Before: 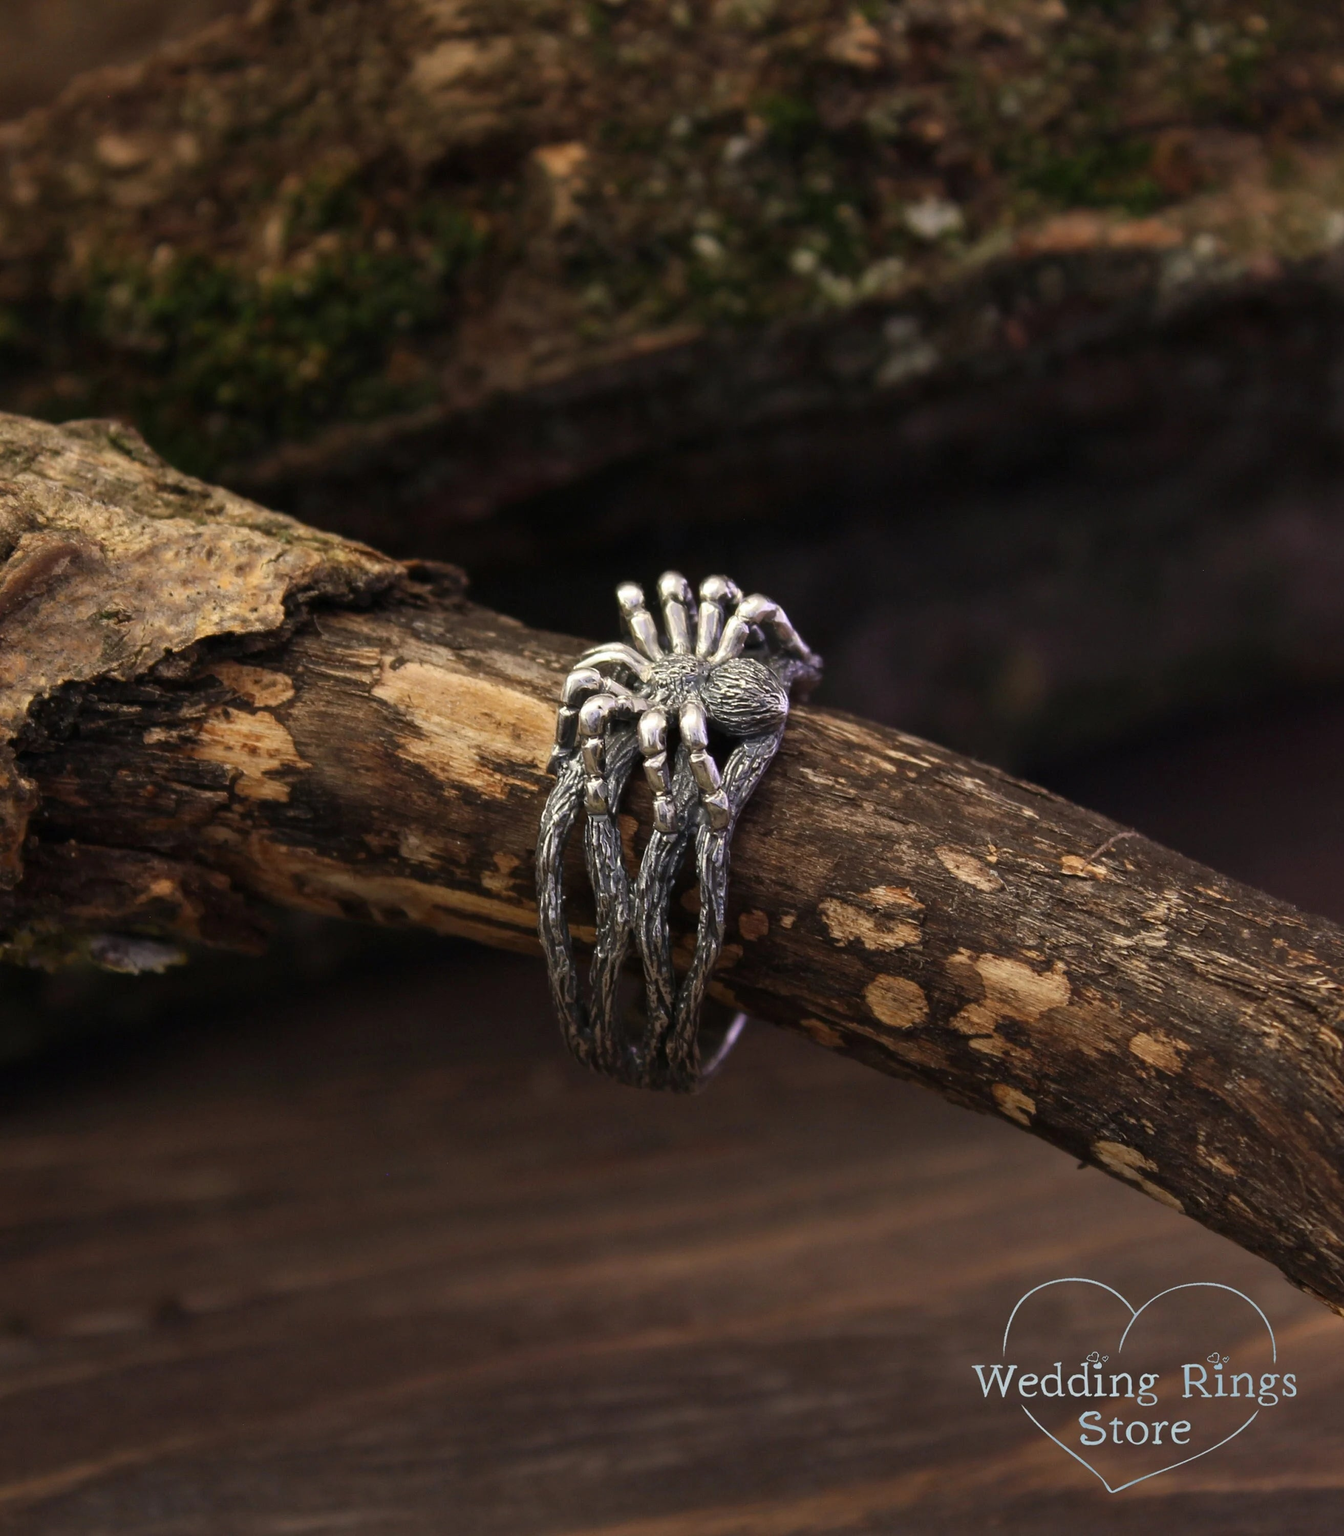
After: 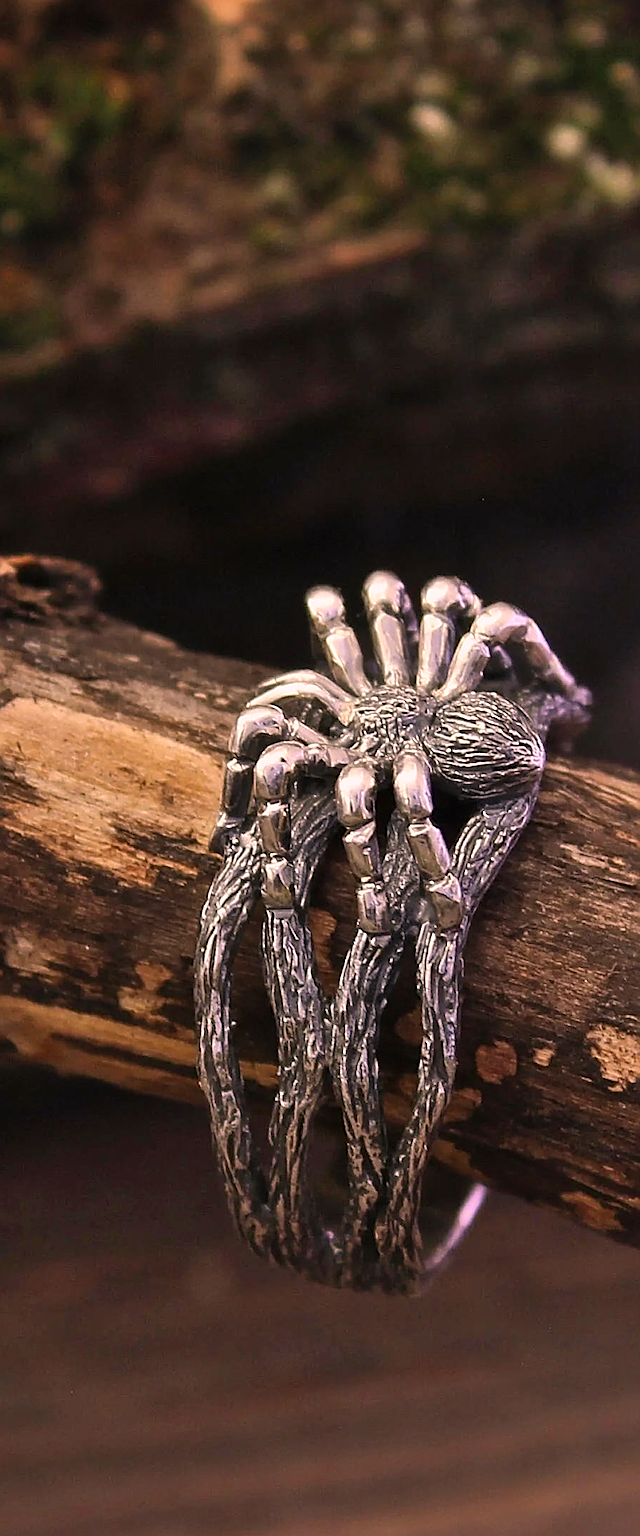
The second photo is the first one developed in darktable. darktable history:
tone equalizer: edges refinement/feathering 500, mask exposure compensation -1.57 EV, preserve details no
exposure: compensate highlight preservation false
crop and rotate: left 29.464%, top 10.387%, right 36.149%, bottom 17.459%
shadows and highlights: low approximation 0.01, soften with gaussian
color correction: highlights a* 14.74, highlights b* 4.85
sharpen: radius 1.732, amount 1.307
